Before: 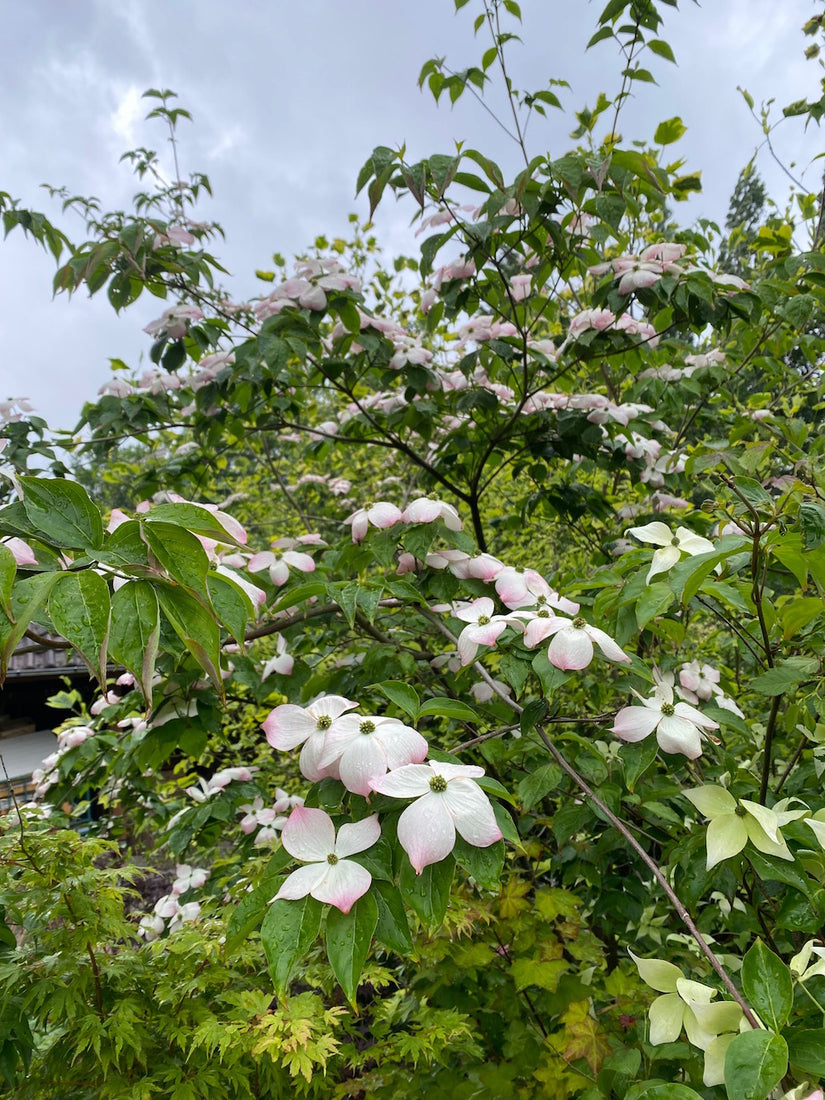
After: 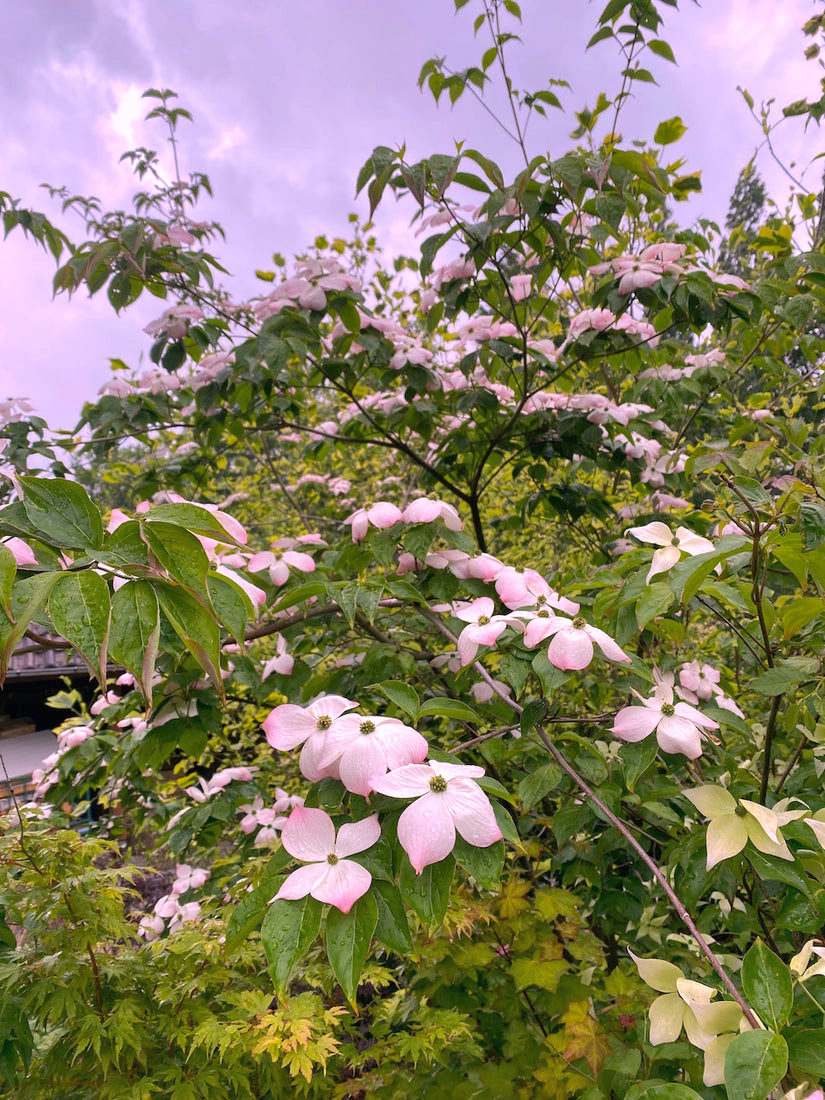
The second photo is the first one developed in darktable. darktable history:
white balance: red 1.188, blue 1.11
shadows and highlights: on, module defaults
